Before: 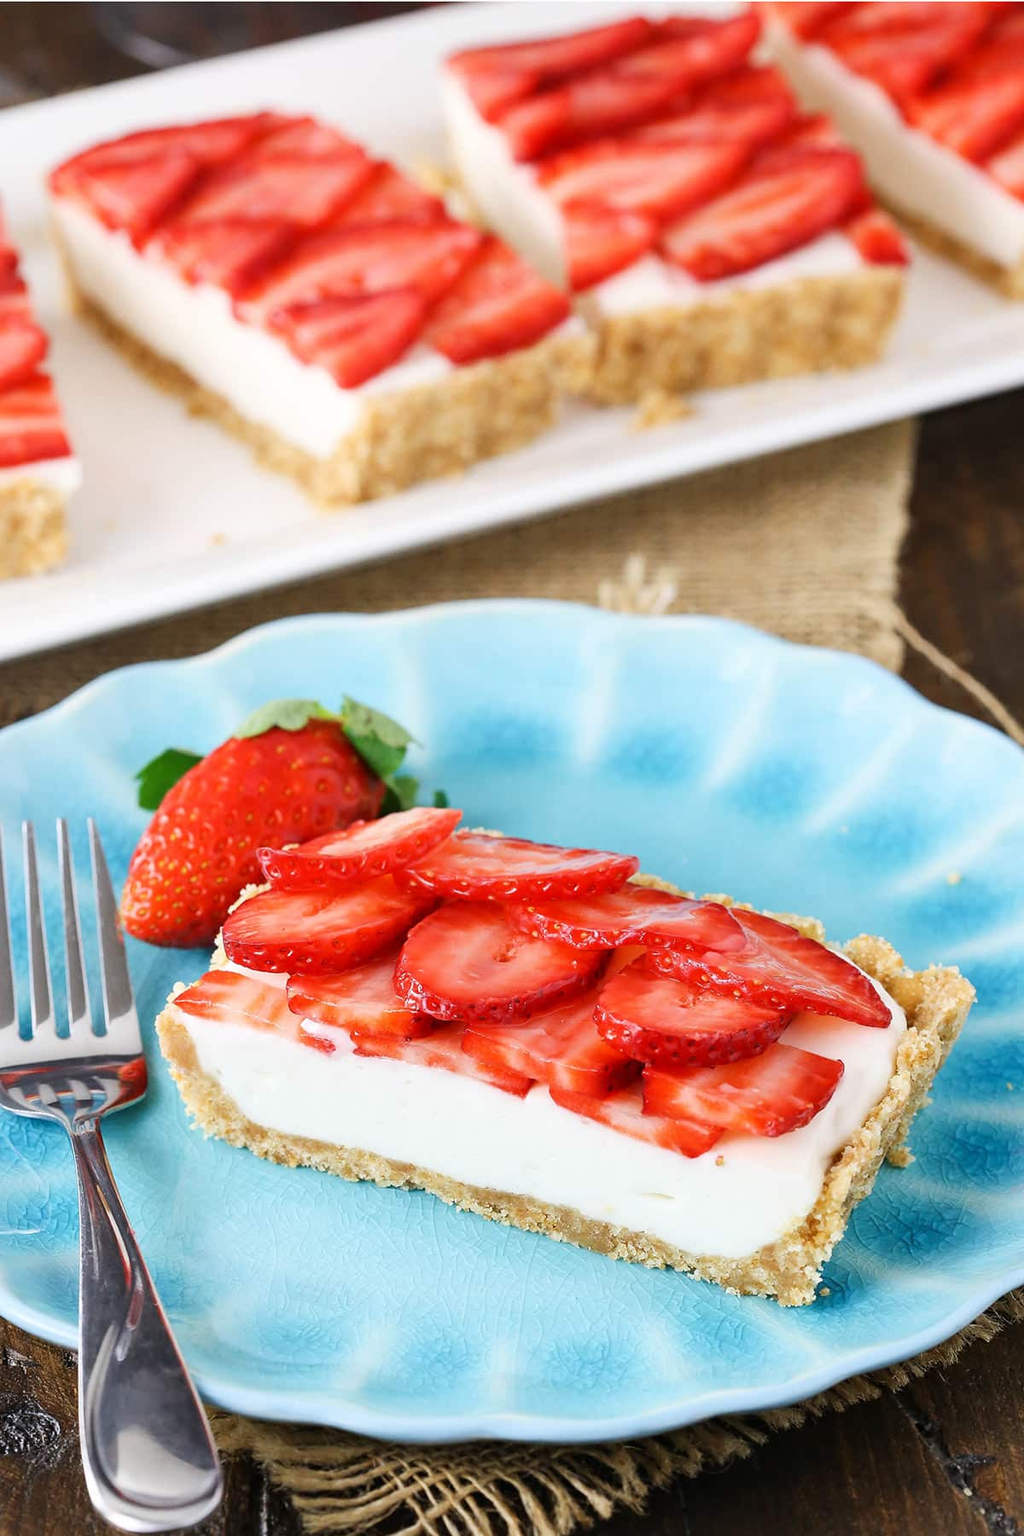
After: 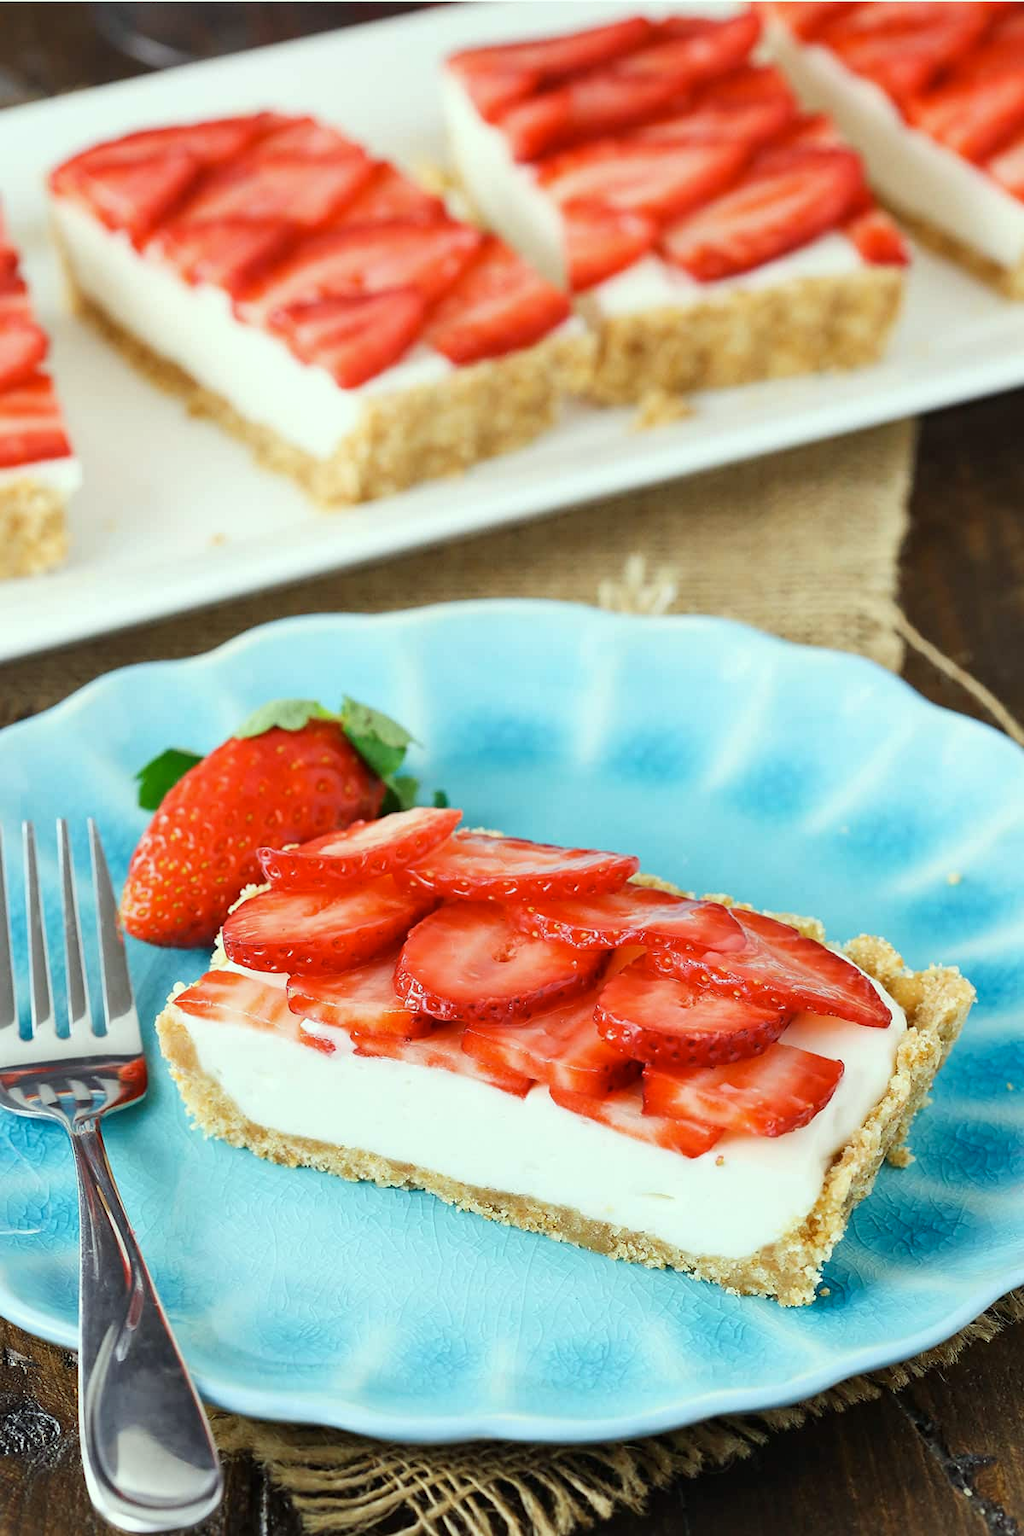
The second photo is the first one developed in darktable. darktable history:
color correction: highlights a* -8.12, highlights b* 3.72
